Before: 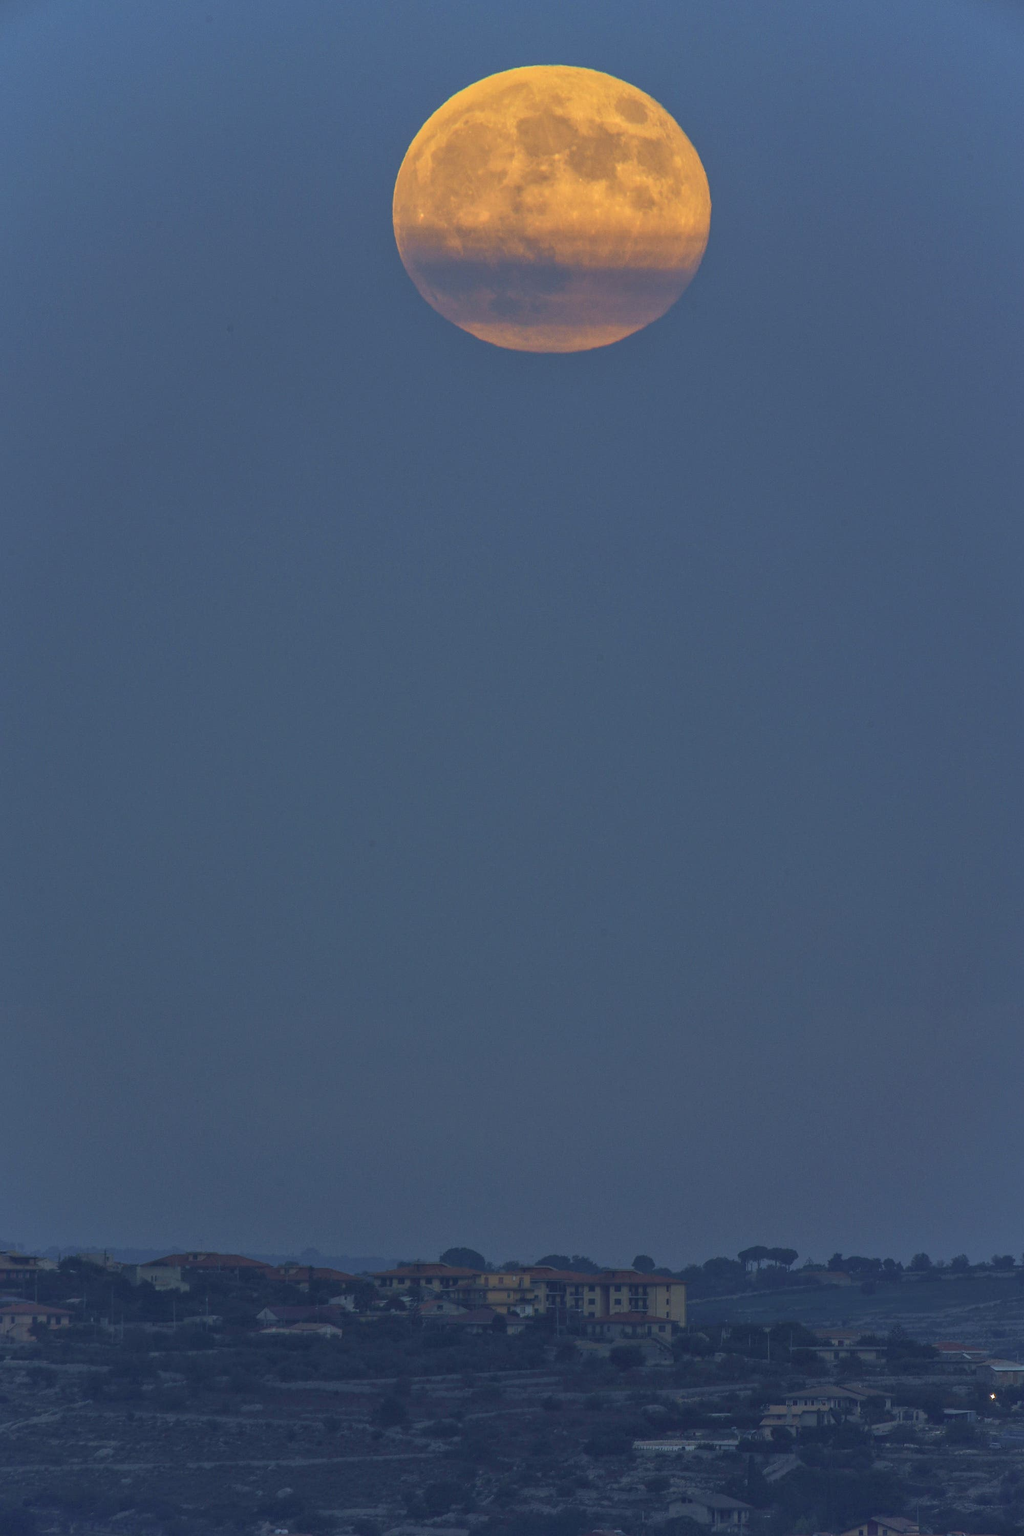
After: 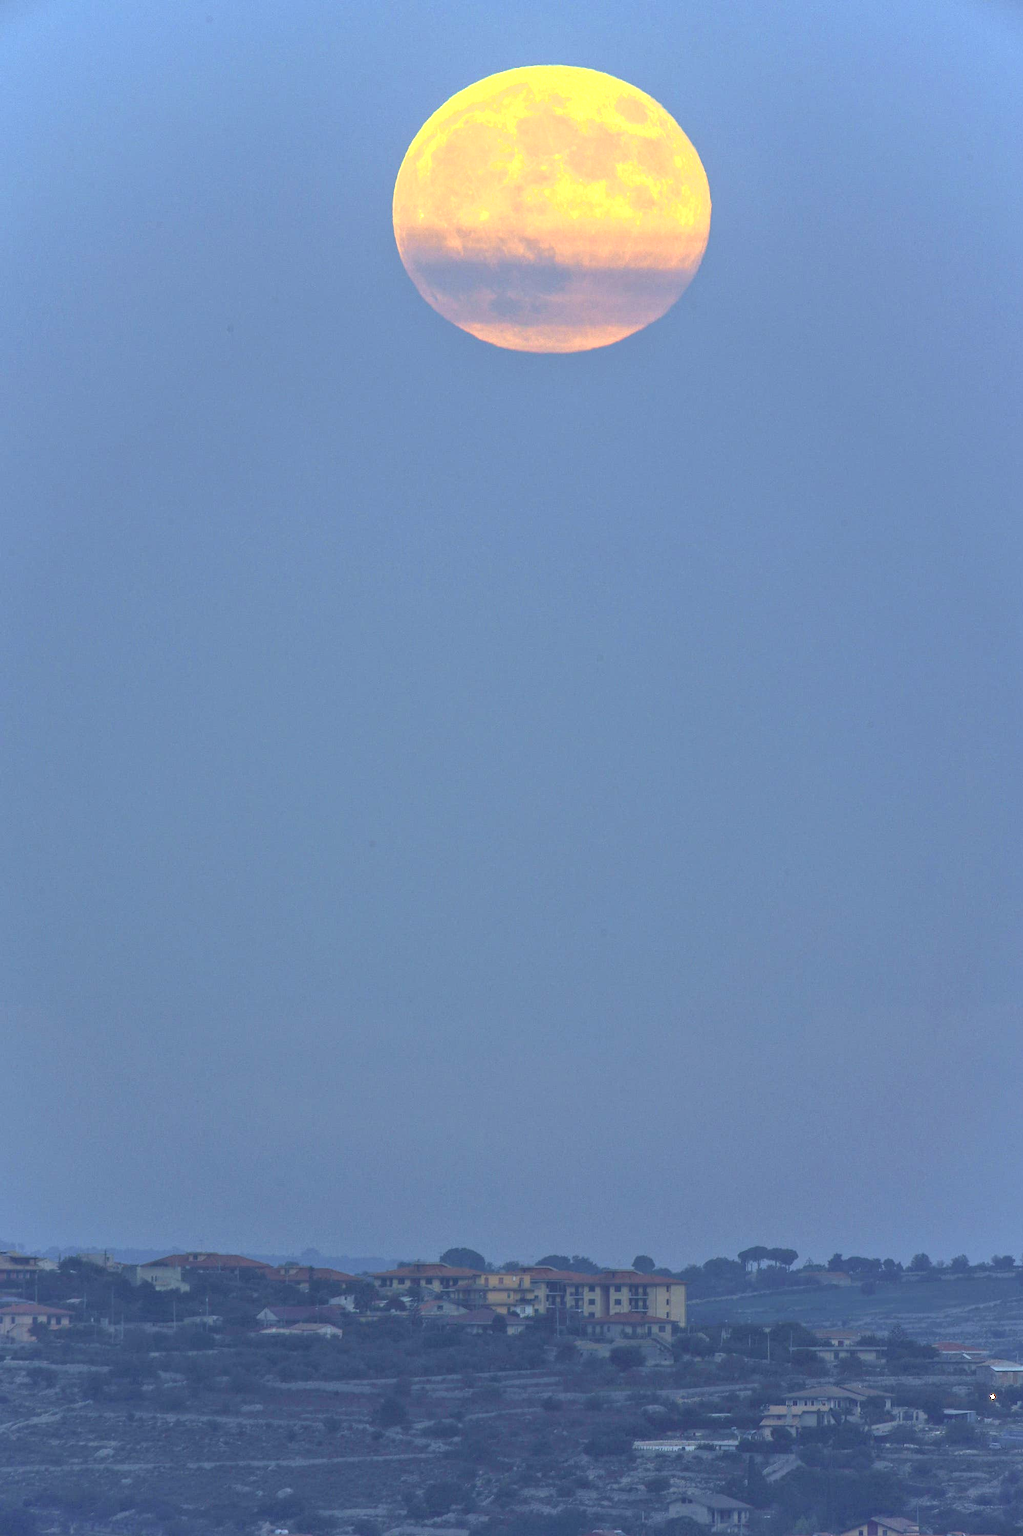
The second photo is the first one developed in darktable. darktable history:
exposure: black level correction 0, exposure 1.391 EV, compensate highlight preservation false
shadows and highlights: shadows -1.25, highlights 38.23
